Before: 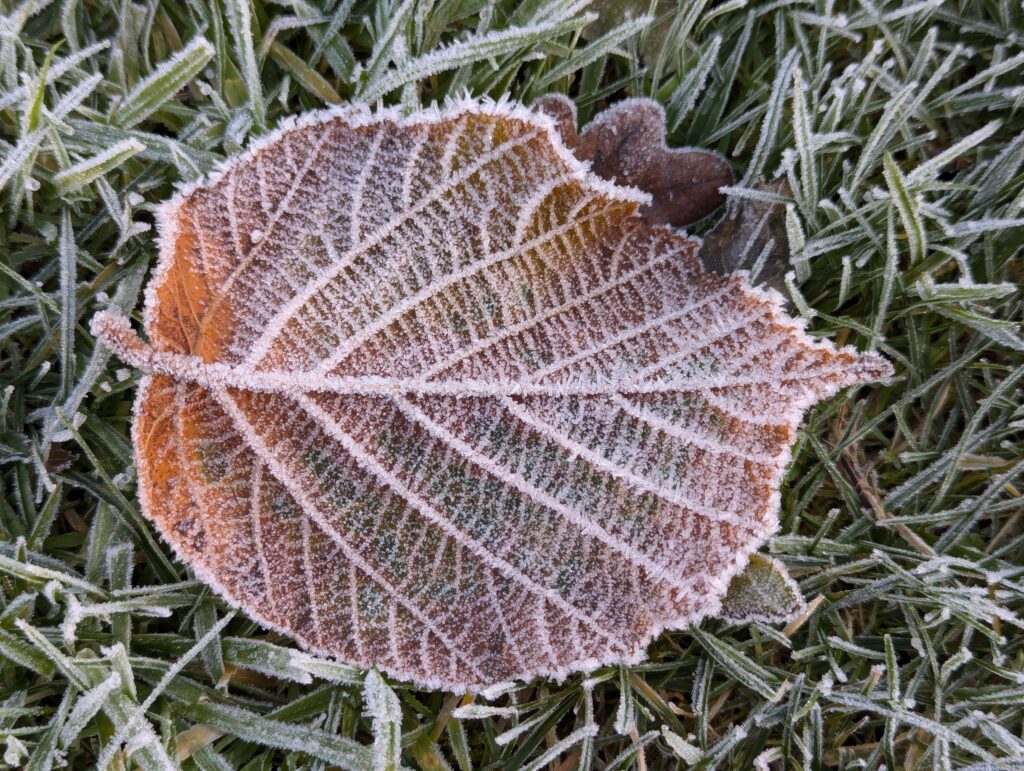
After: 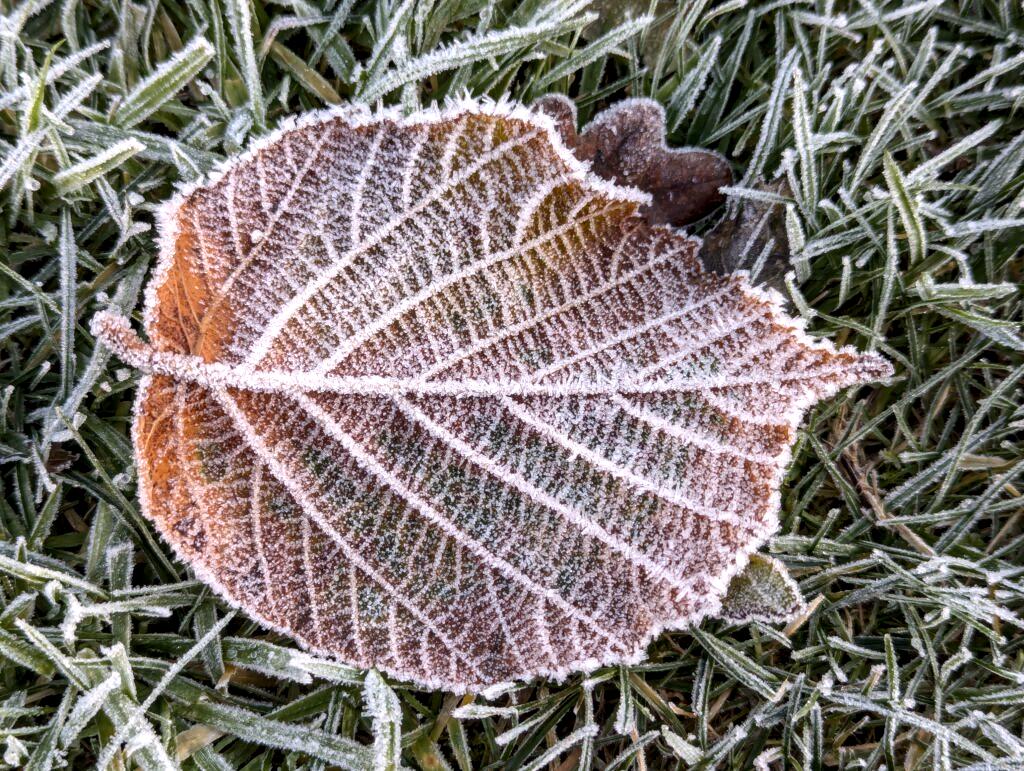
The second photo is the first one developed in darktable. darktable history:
shadows and highlights: radius 47.37, white point adjustment 6.77, compress 79.59%, soften with gaussian
local contrast: detail 150%
